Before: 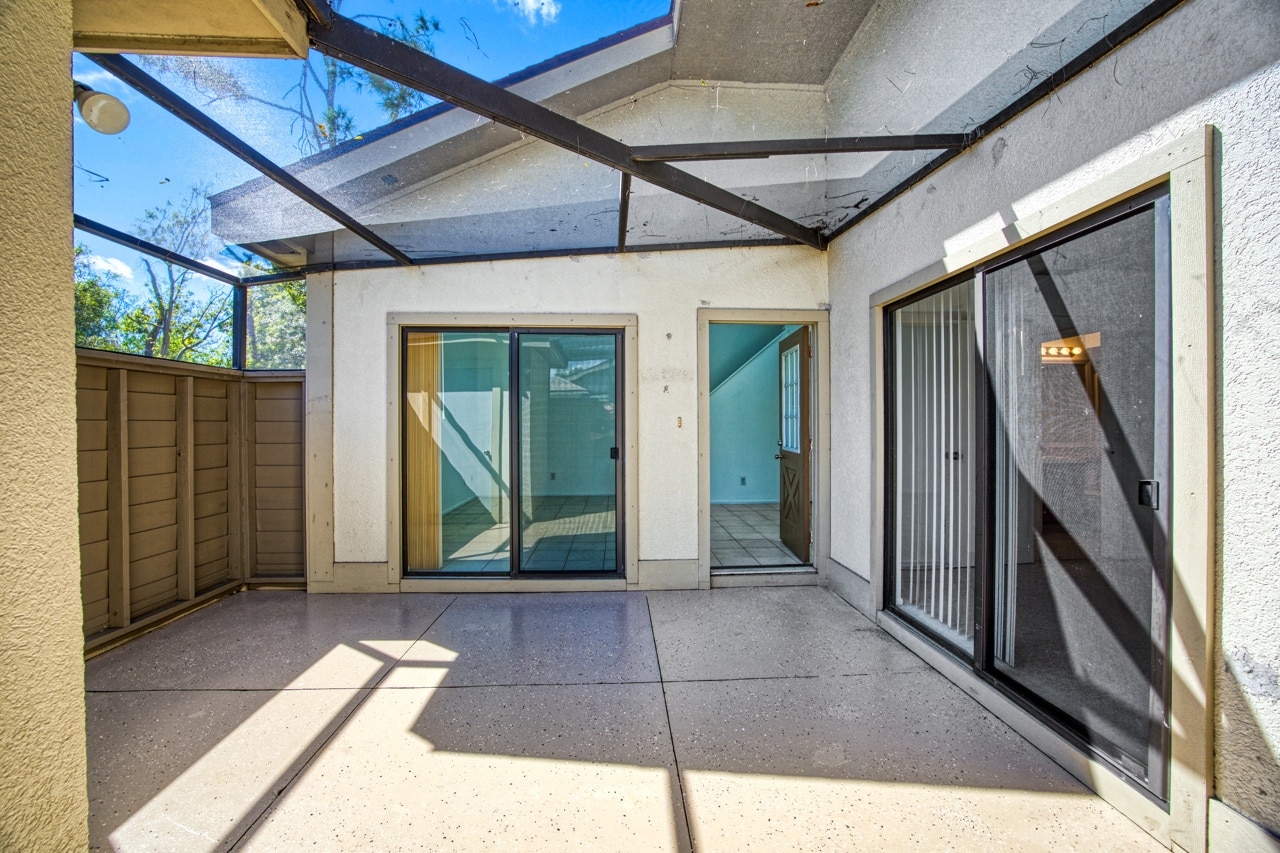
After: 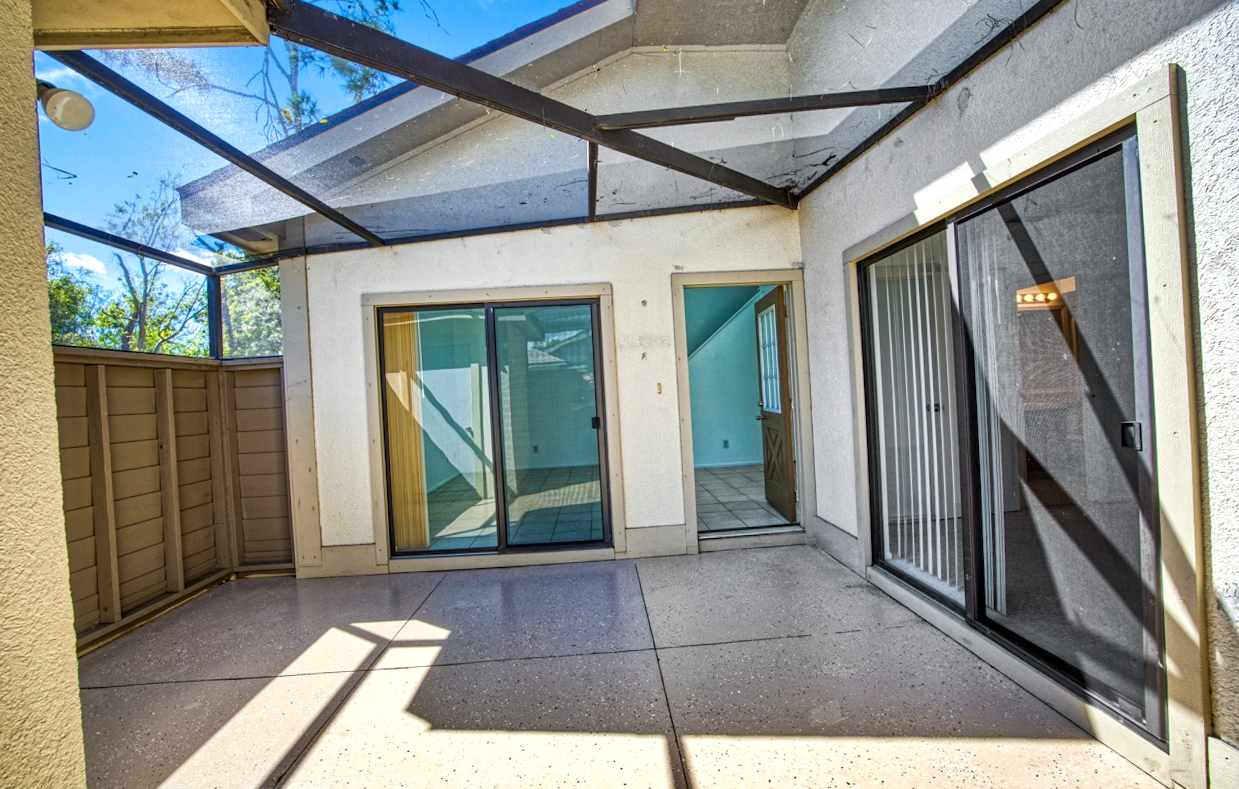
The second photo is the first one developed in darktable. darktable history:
exposure: exposure 0.131 EV, compensate highlight preservation false
shadows and highlights: soften with gaussian
rotate and perspective: rotation -3°, crop left 0.031, crop right 0.968, crop top 0.07, crop bottom 0.93
